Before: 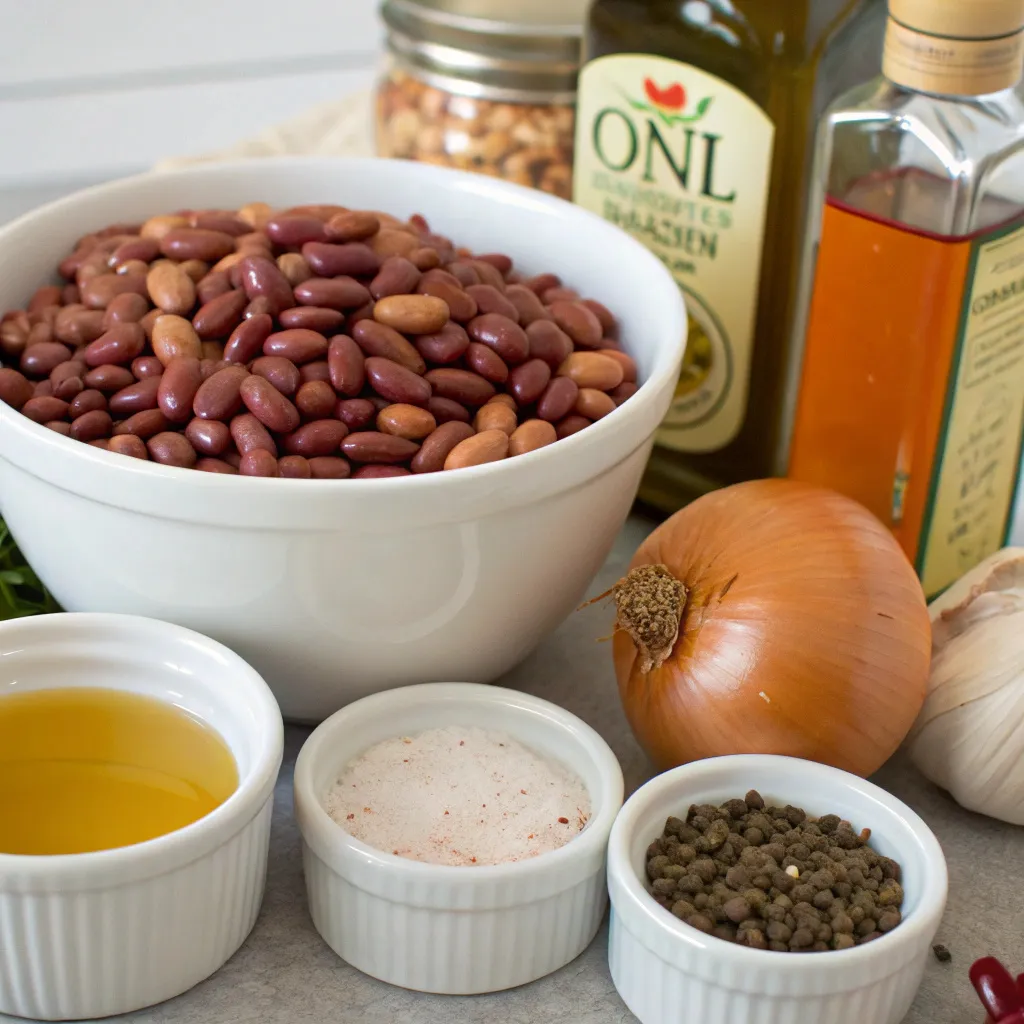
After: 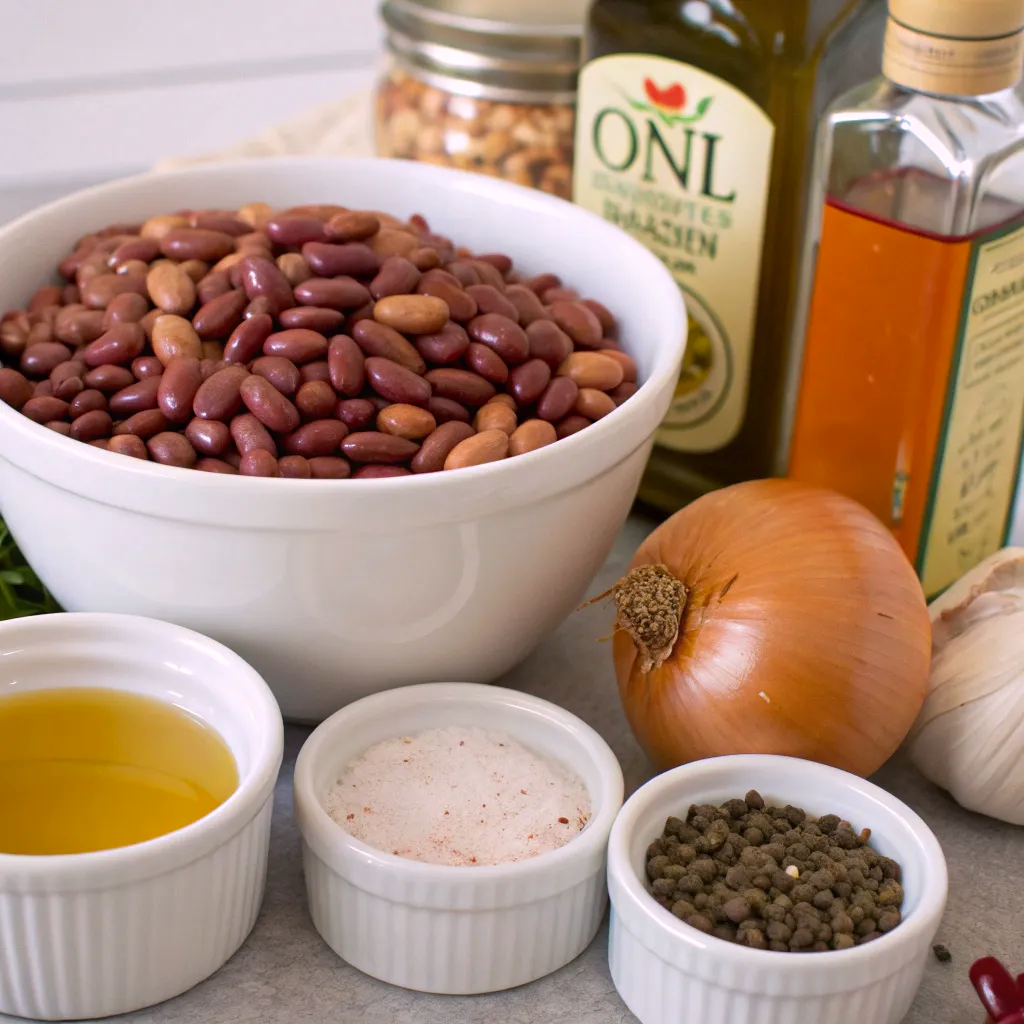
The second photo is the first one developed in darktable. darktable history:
white balance: red 0.984, blue 1.059
color correction: highlights a* 5.81, highlights b* 4.84
